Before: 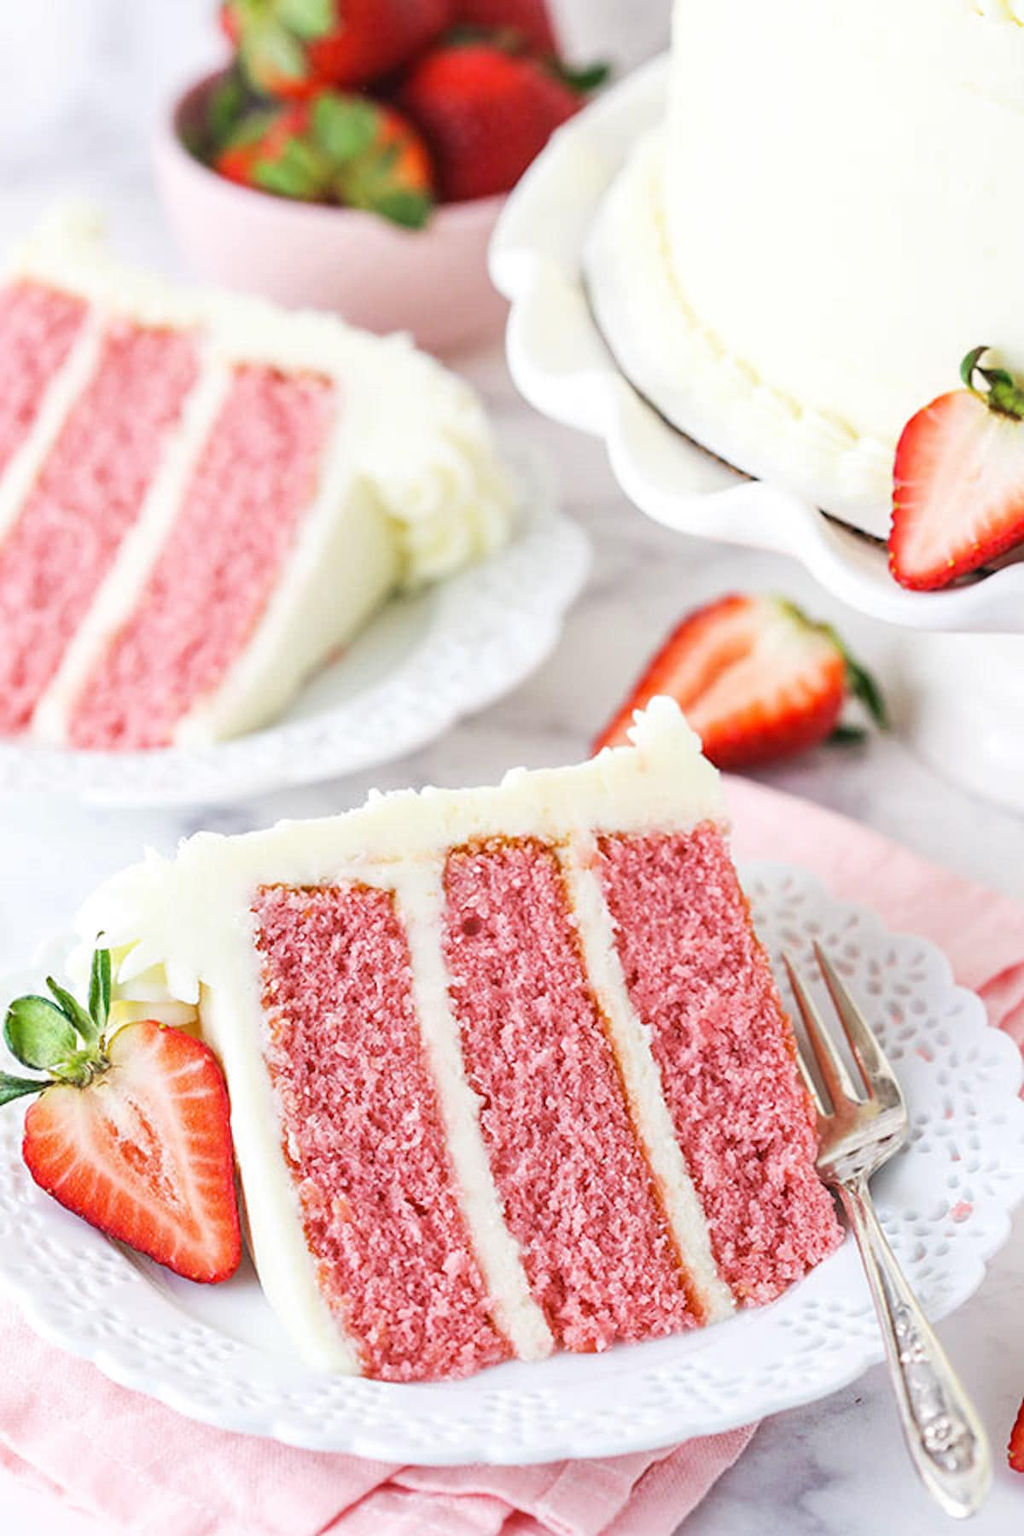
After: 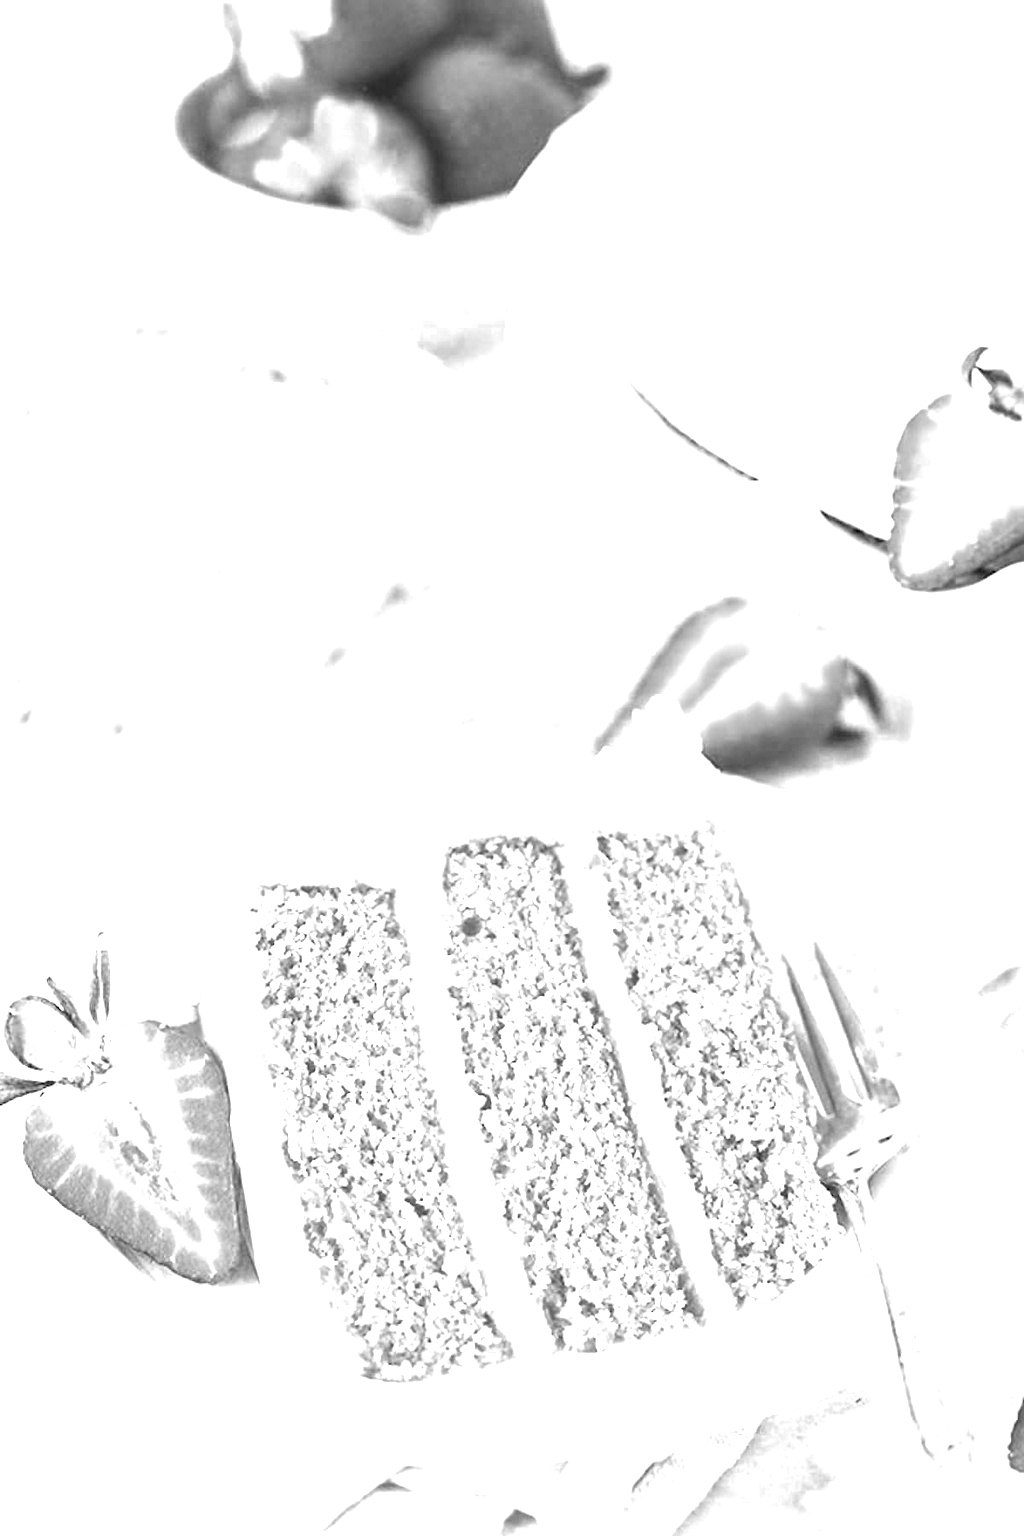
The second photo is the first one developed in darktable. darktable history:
color zones: curves: ch0 [(0.002, 0.593) (0.143, 0.417) (0.285, 0.541) (0.455, 0.289) (0.608, 0.327) (0.727, 0.283) (0.869, 0.571) (1, 0.603)]; ch1 [(0, 0) (0.143, 0) (0.286, 0) (0.429, 0) (0.571, 0) (0.714, 0) (0.857, 0)]
exposure: black level correction 0, exposure 1.514 EV, compensate highlight preservation false
